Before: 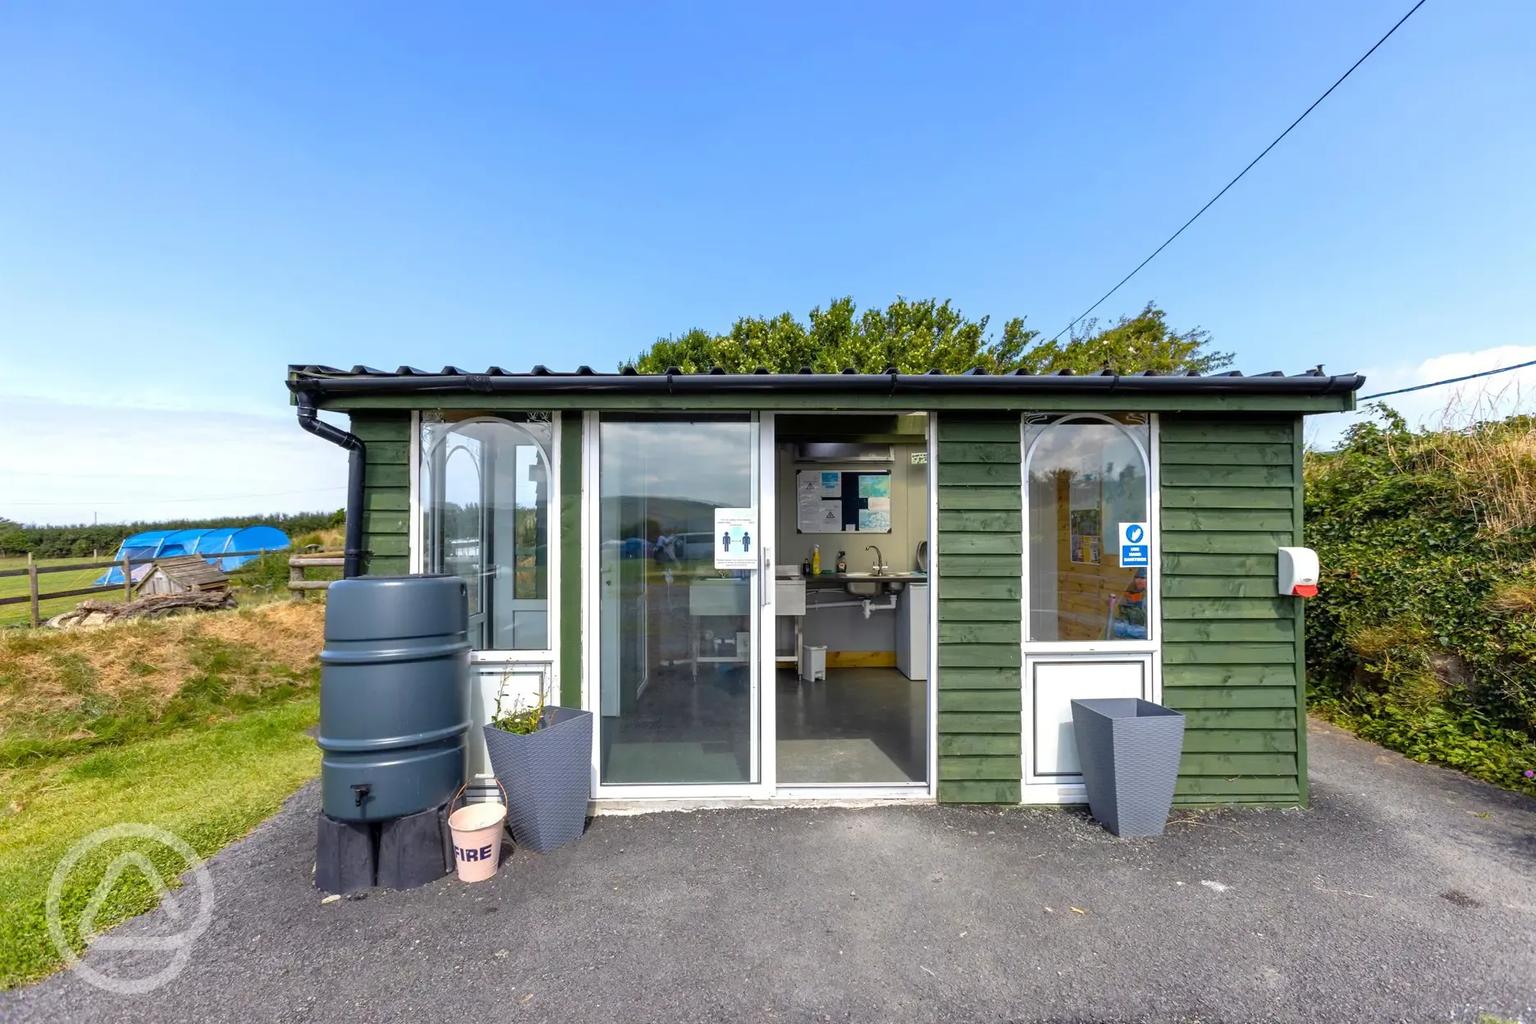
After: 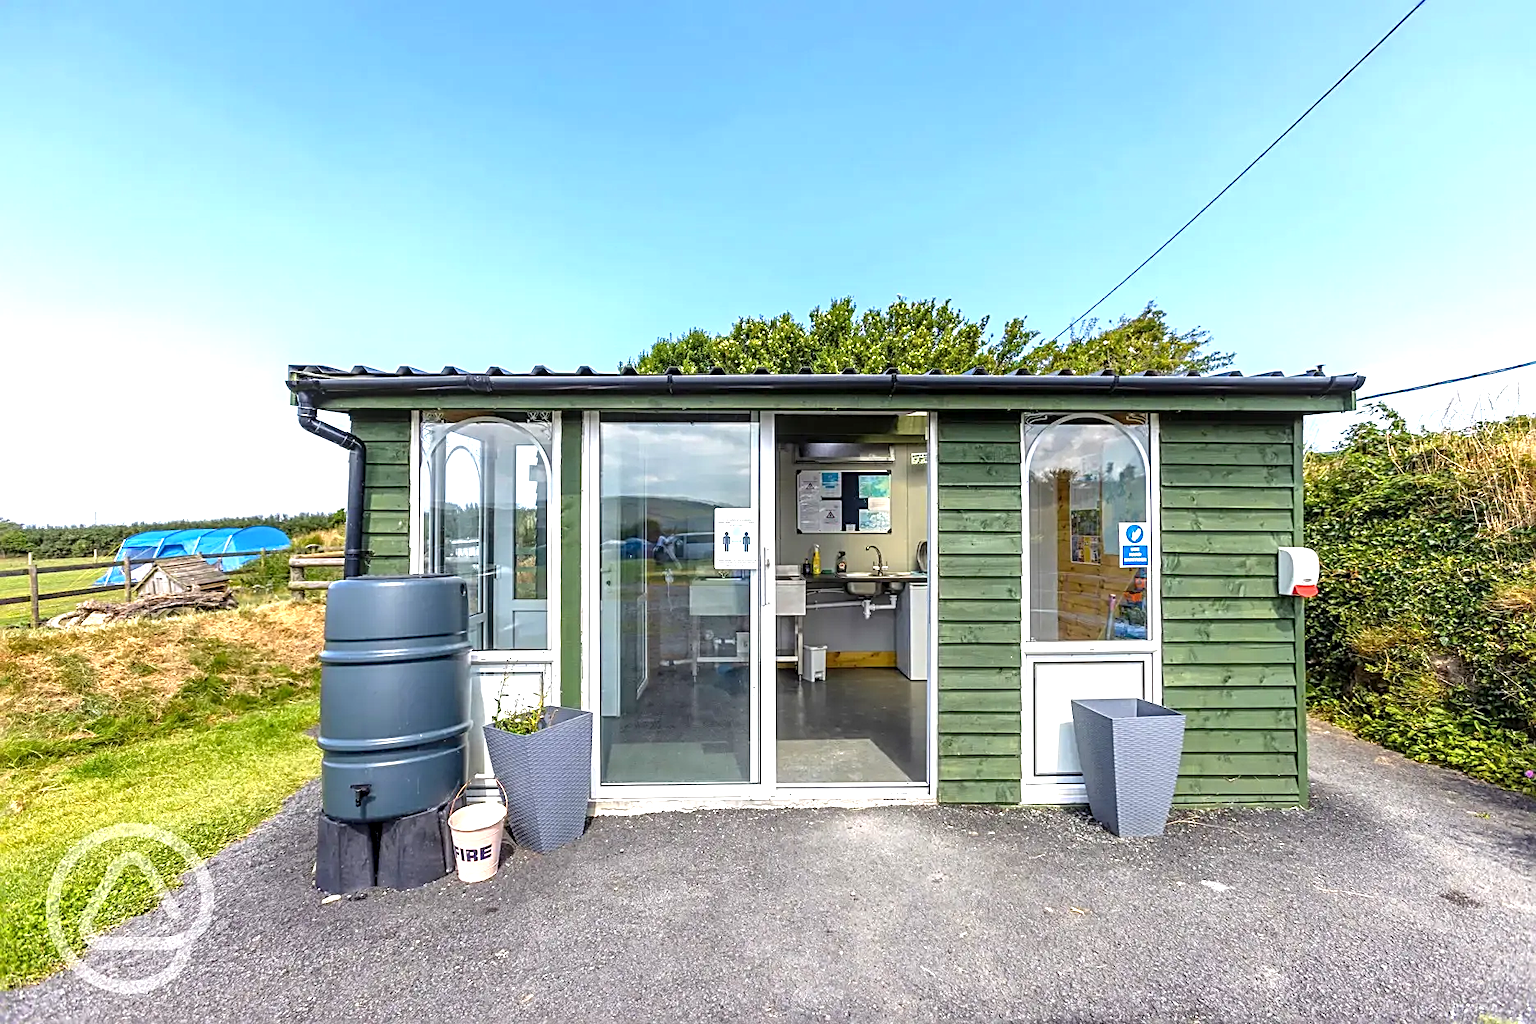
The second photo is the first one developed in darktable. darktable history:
exposure: black level correction 0, exposure 0.693 EV, compensate highlight preservation false
local contrast: on, module defaults
sharpen: radius 2.56, amount 0.639
